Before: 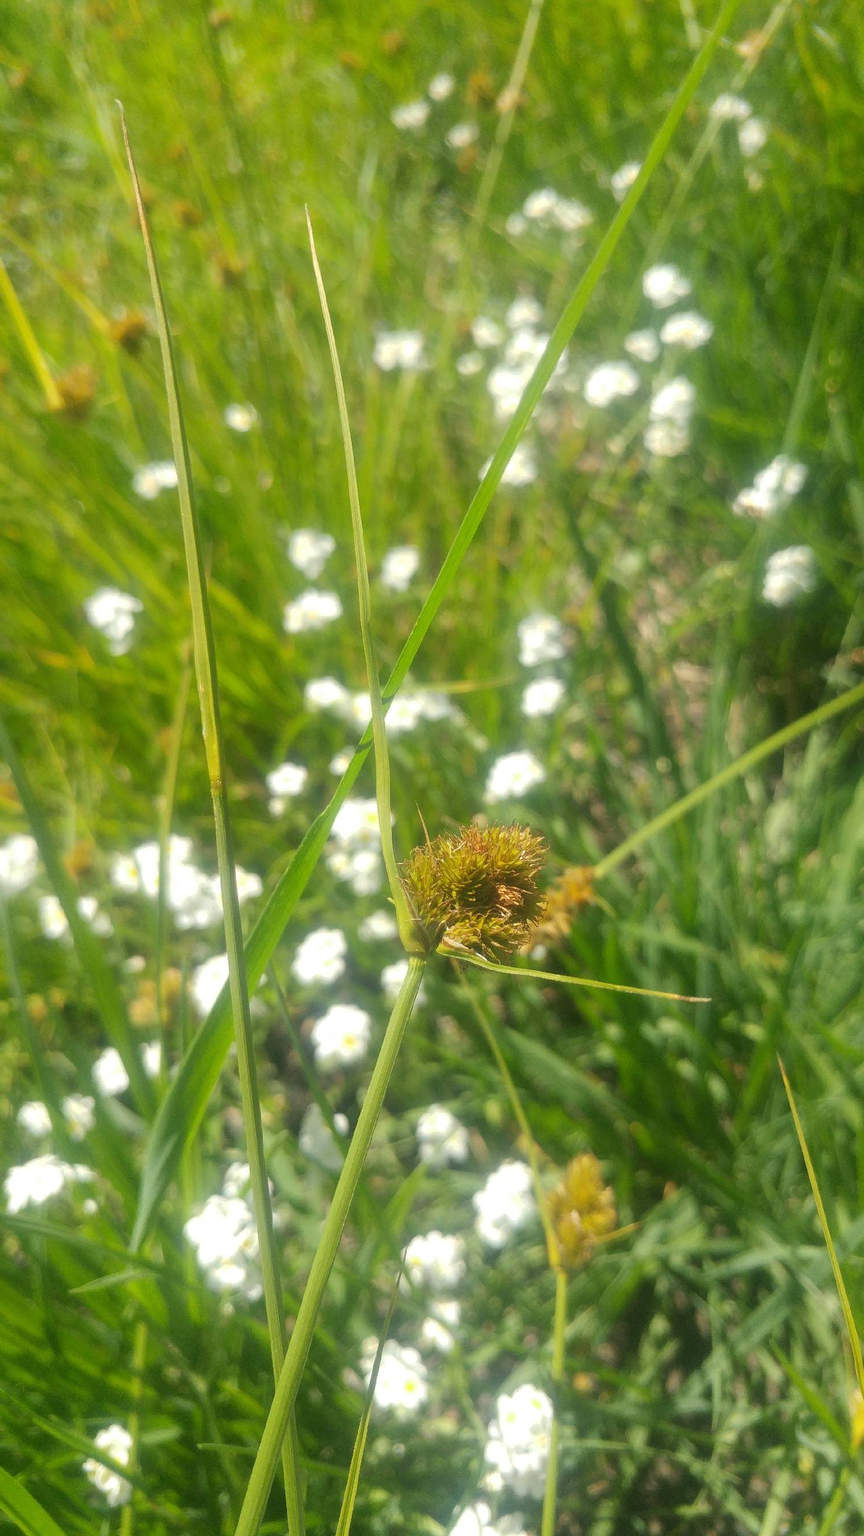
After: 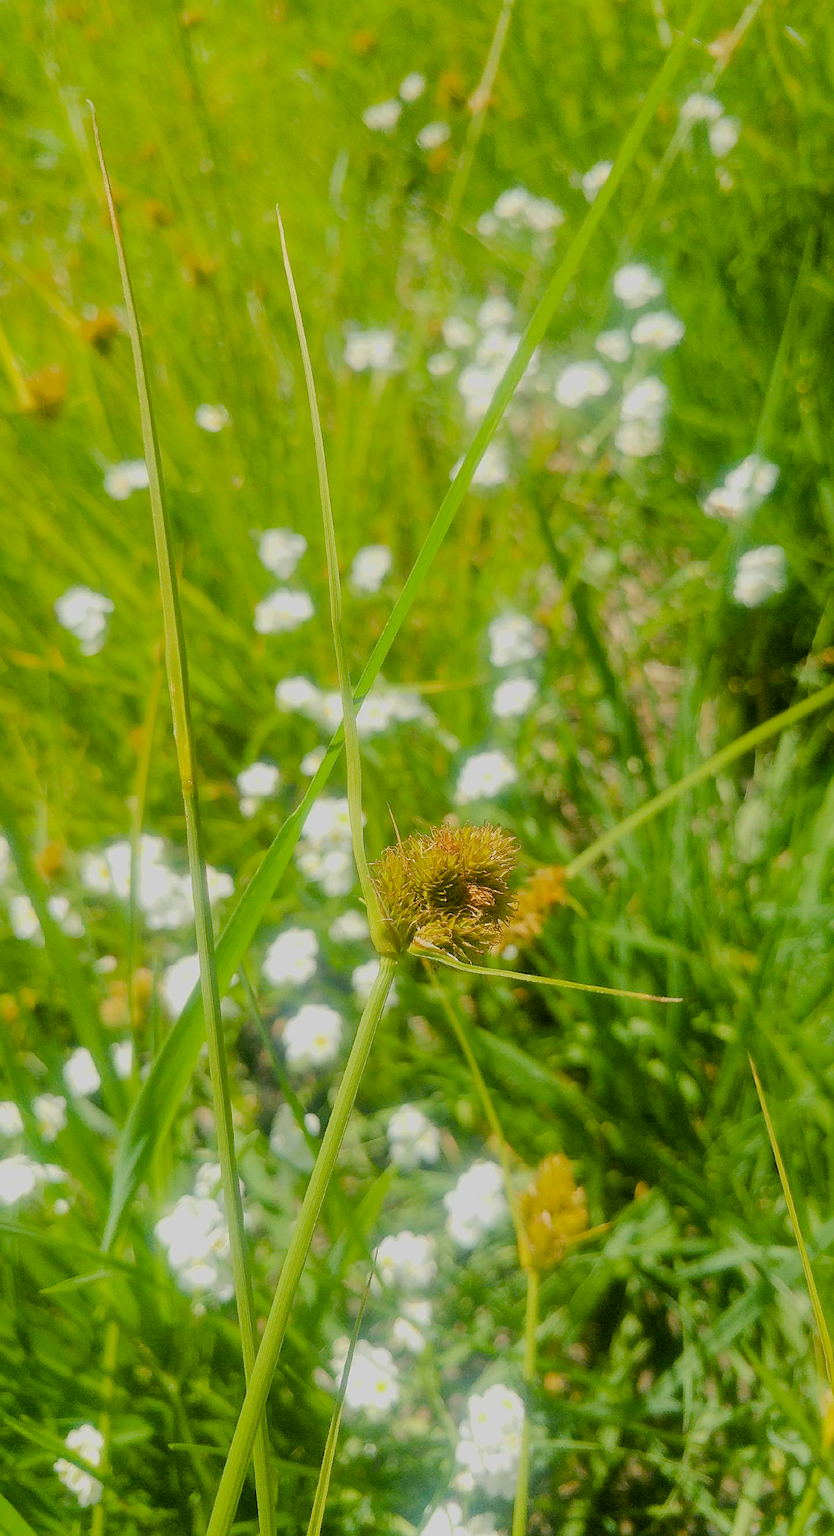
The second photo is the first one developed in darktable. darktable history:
sharpen: on, module defaults
crop and rotate: left 3.409%
filmic rgb: black relative exposure -7.2 EV, white relative exposure 5.37 EV, threshold 5.99 EV, hardness 3.03, color science v6 (2022), enable highlight reconstruction true
color balance rgb: global offset › luminance -0.891%, perceptual saturation grading › global saturation 20%, perceptual saturation grading › highlights -25.186%, perceptual saturation grading › shadows 50.254%, perceptual brilliance grading › mid-tones 9.685%, perceptual brilliance grading › shadows 14.357%, global vibrance 9.697%
